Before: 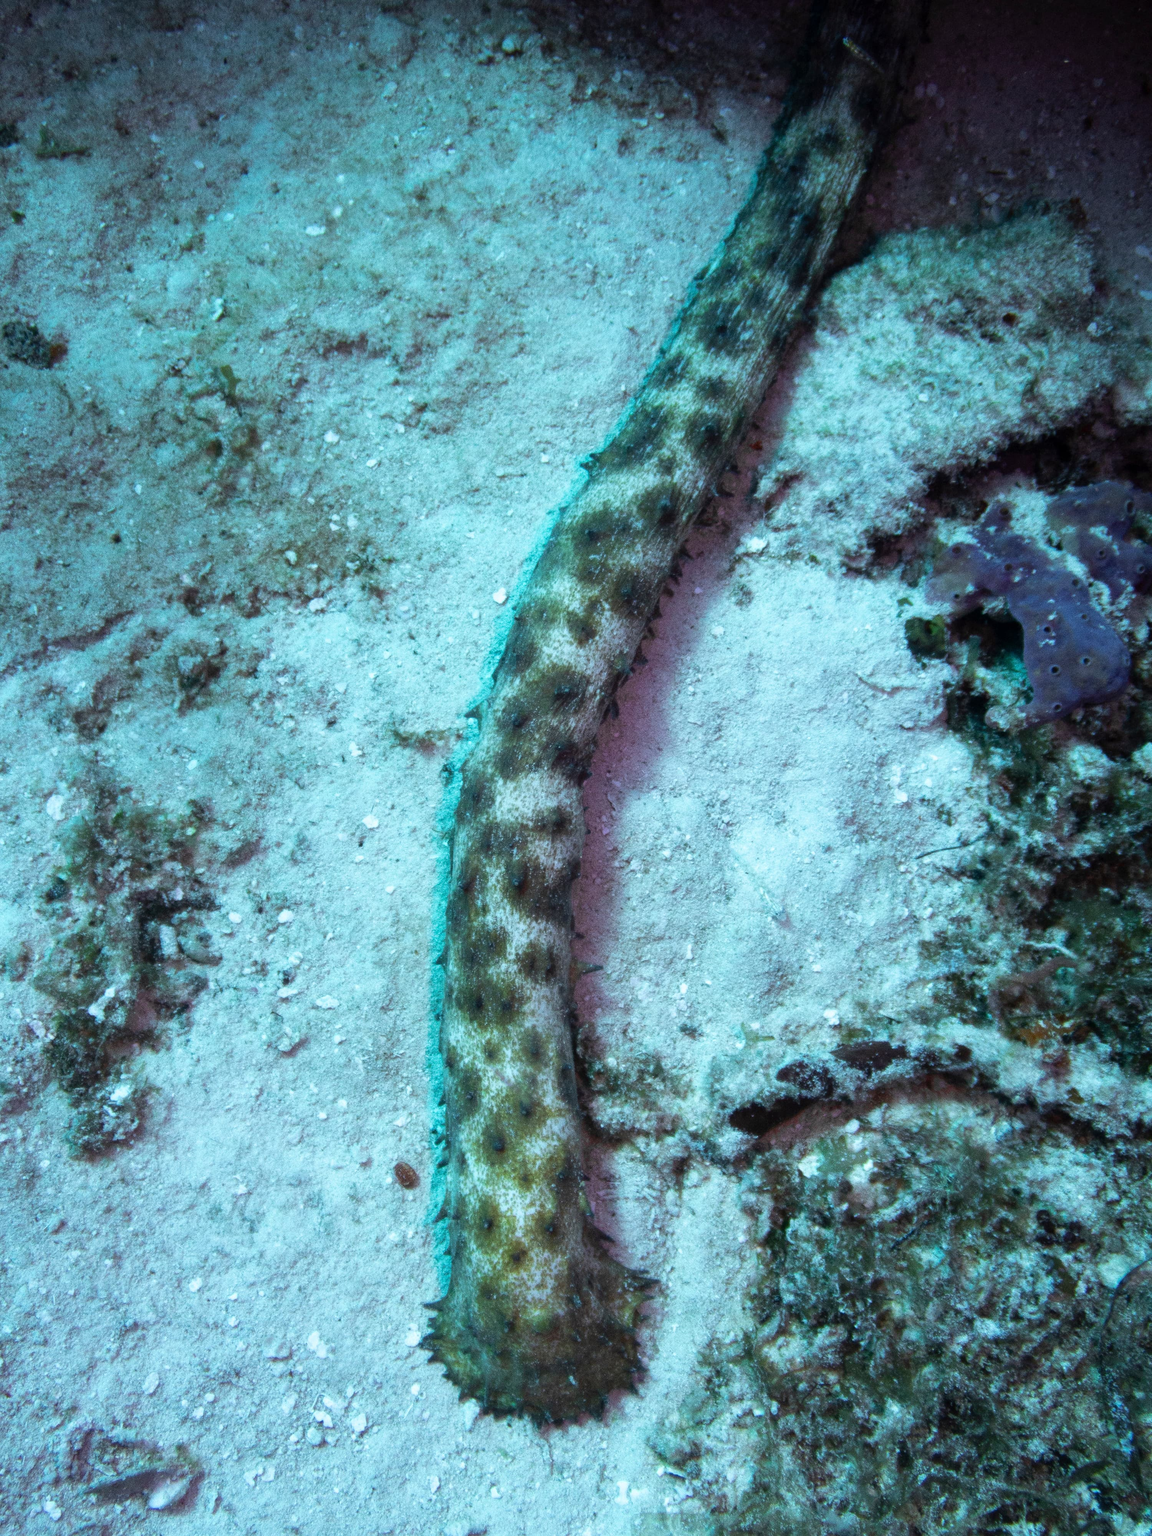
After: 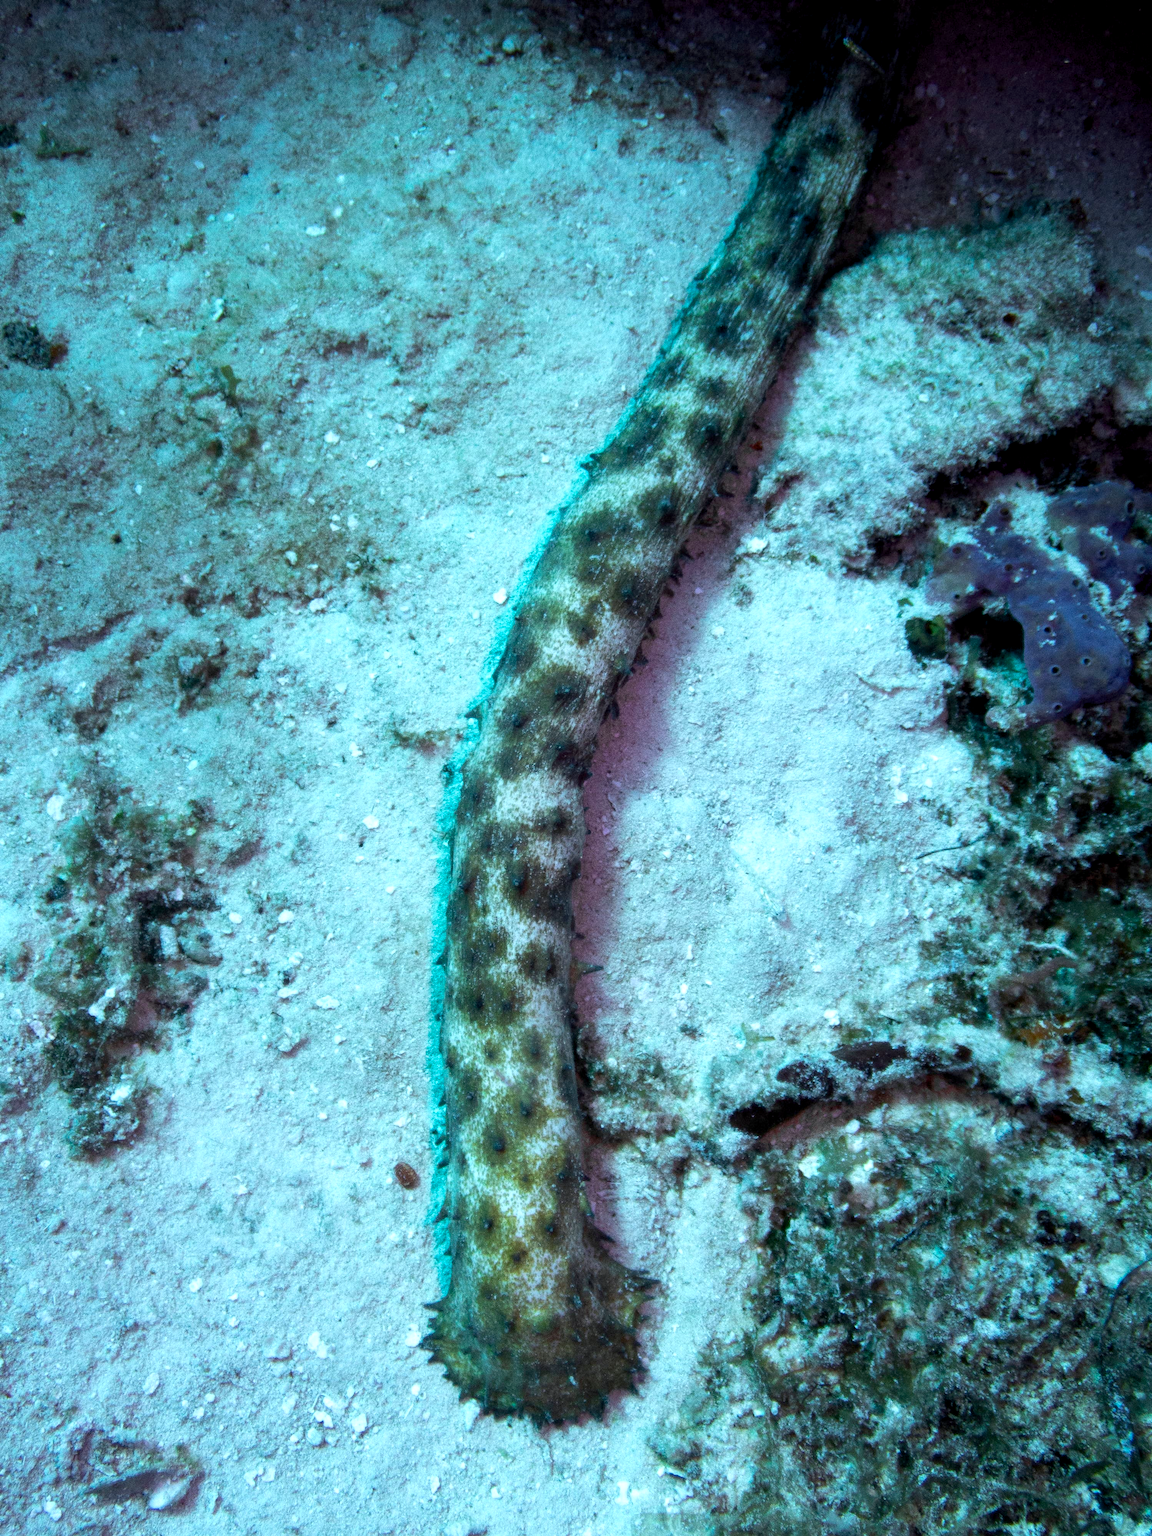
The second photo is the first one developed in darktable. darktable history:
color balance rgb: shadows lift › luminance -5.119%, shadows lift › chroma 1.233%, shadows lift › hue 219.02°, highlights gain › luminance 14.779%, global offset › luminance -0.494%, perceptual saturation grading › global saturation 0.844%, global vibrance 20%
exposure: compensate exposure bias true, compensate highlight preservation false
